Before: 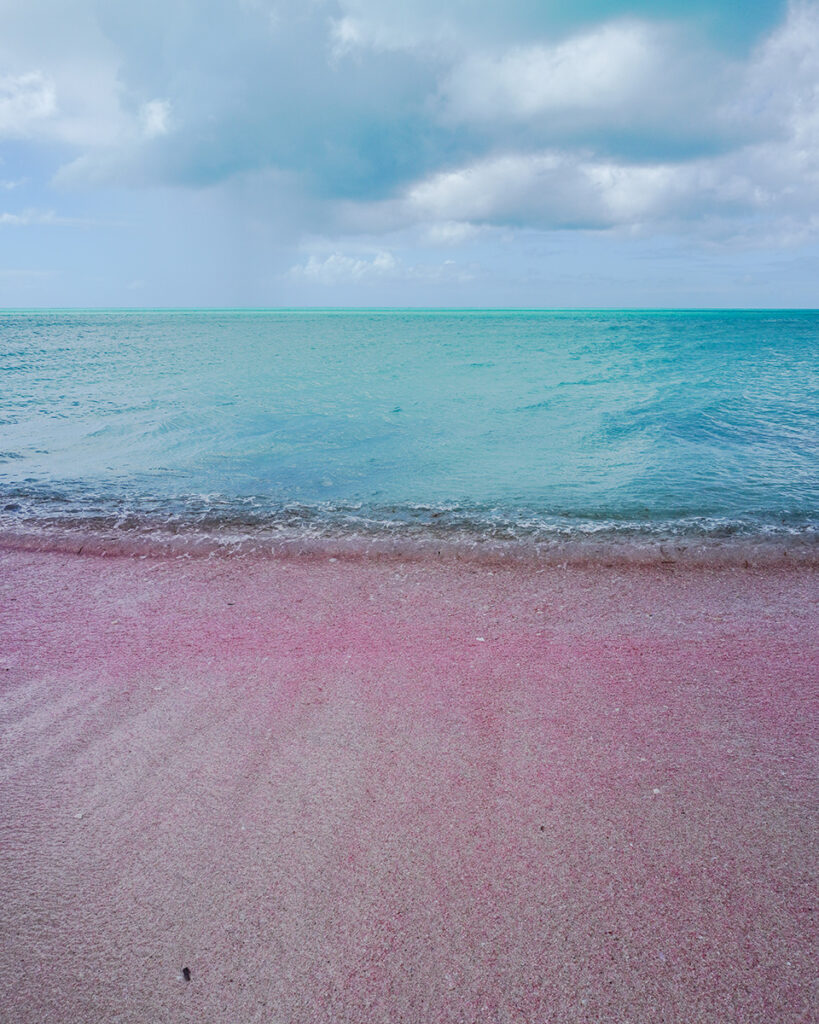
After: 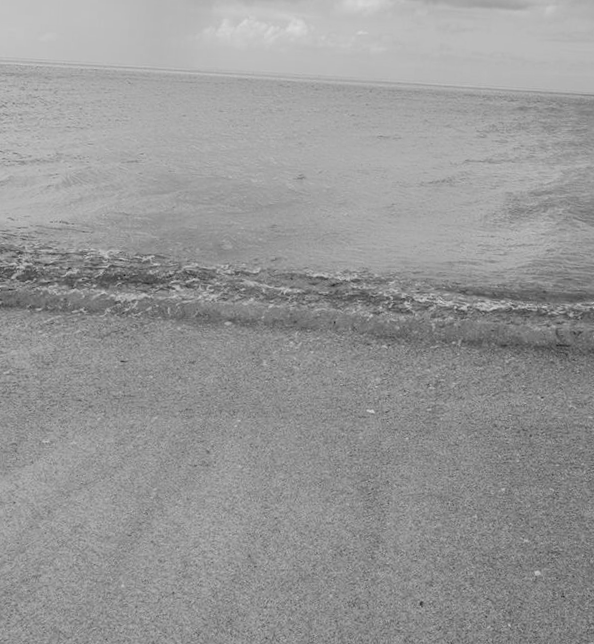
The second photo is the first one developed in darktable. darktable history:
crop and rotate: angle -3.37°, left 9.79%, top 20.73%, right 12.42%, bottom 11.82%
monochrome: on, module defaults
